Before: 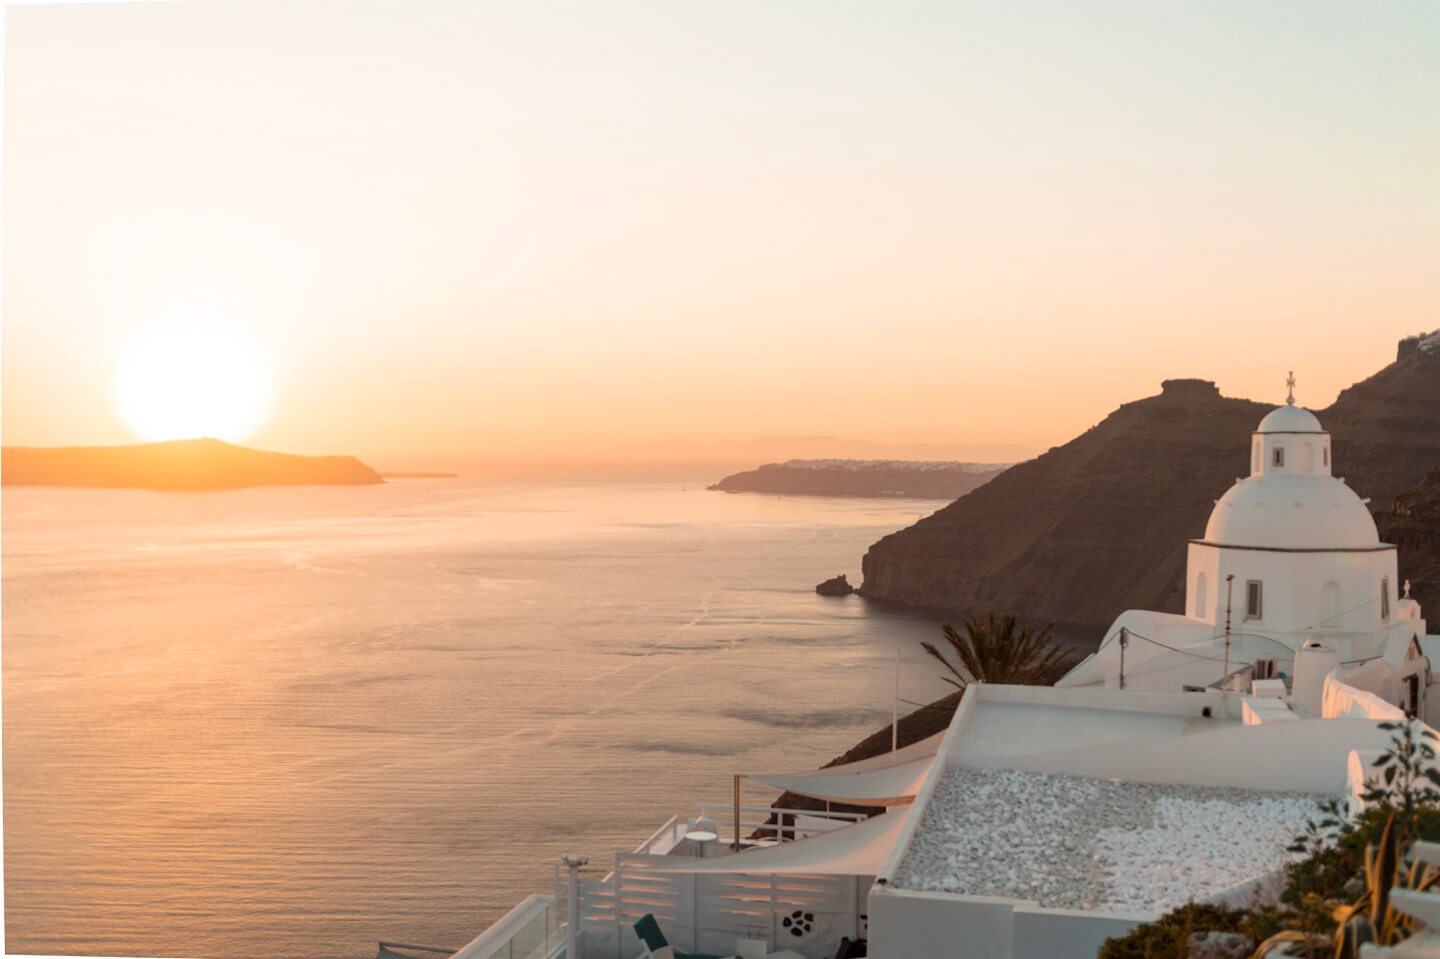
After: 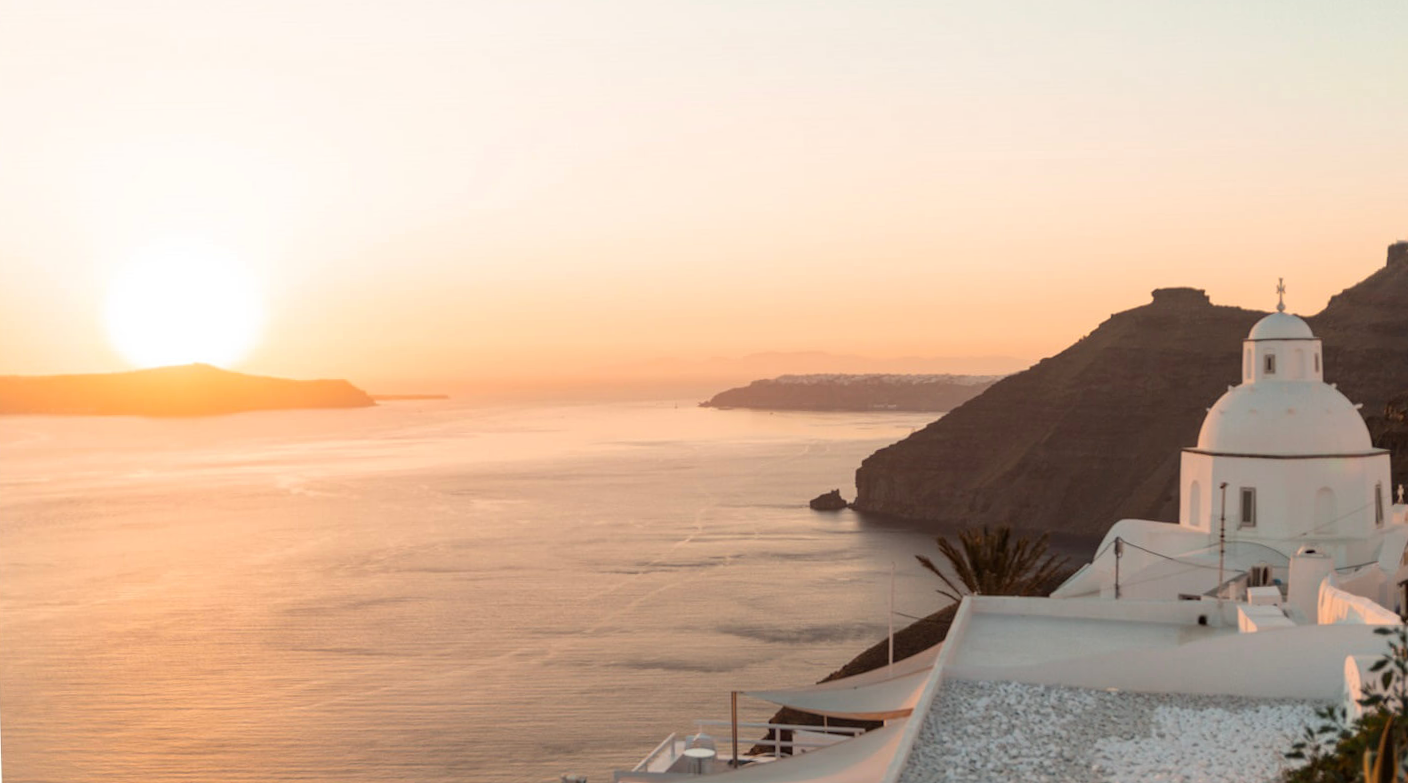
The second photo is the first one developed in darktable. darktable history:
crop: top 7.625%, bottom 8.027%
rotate and perspective: rotation -1°, crop left 0.011, crop right 0.989, crop top 0.025, crop bottom 0.975
